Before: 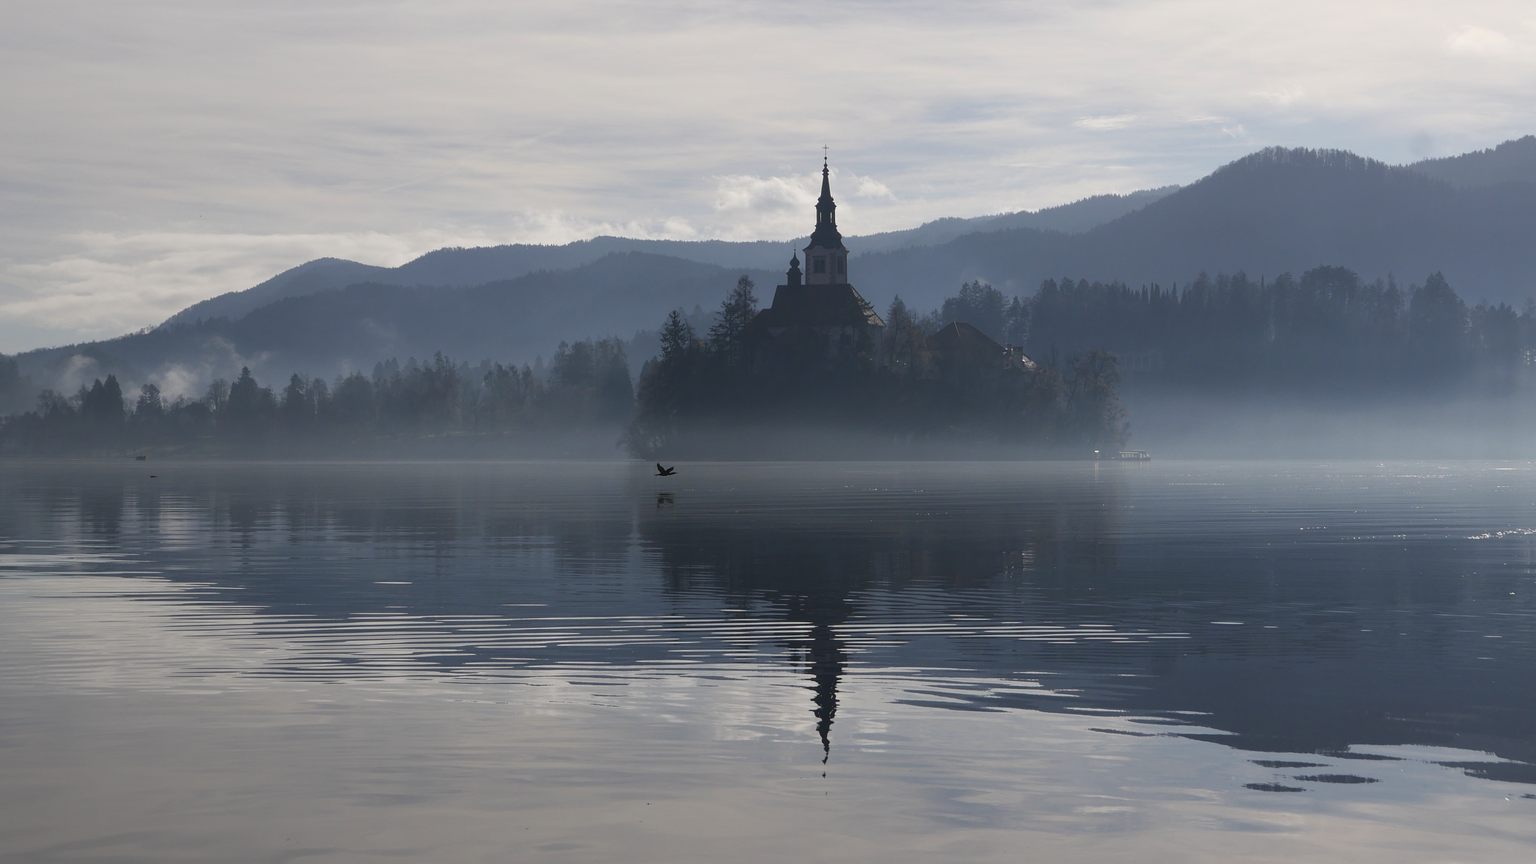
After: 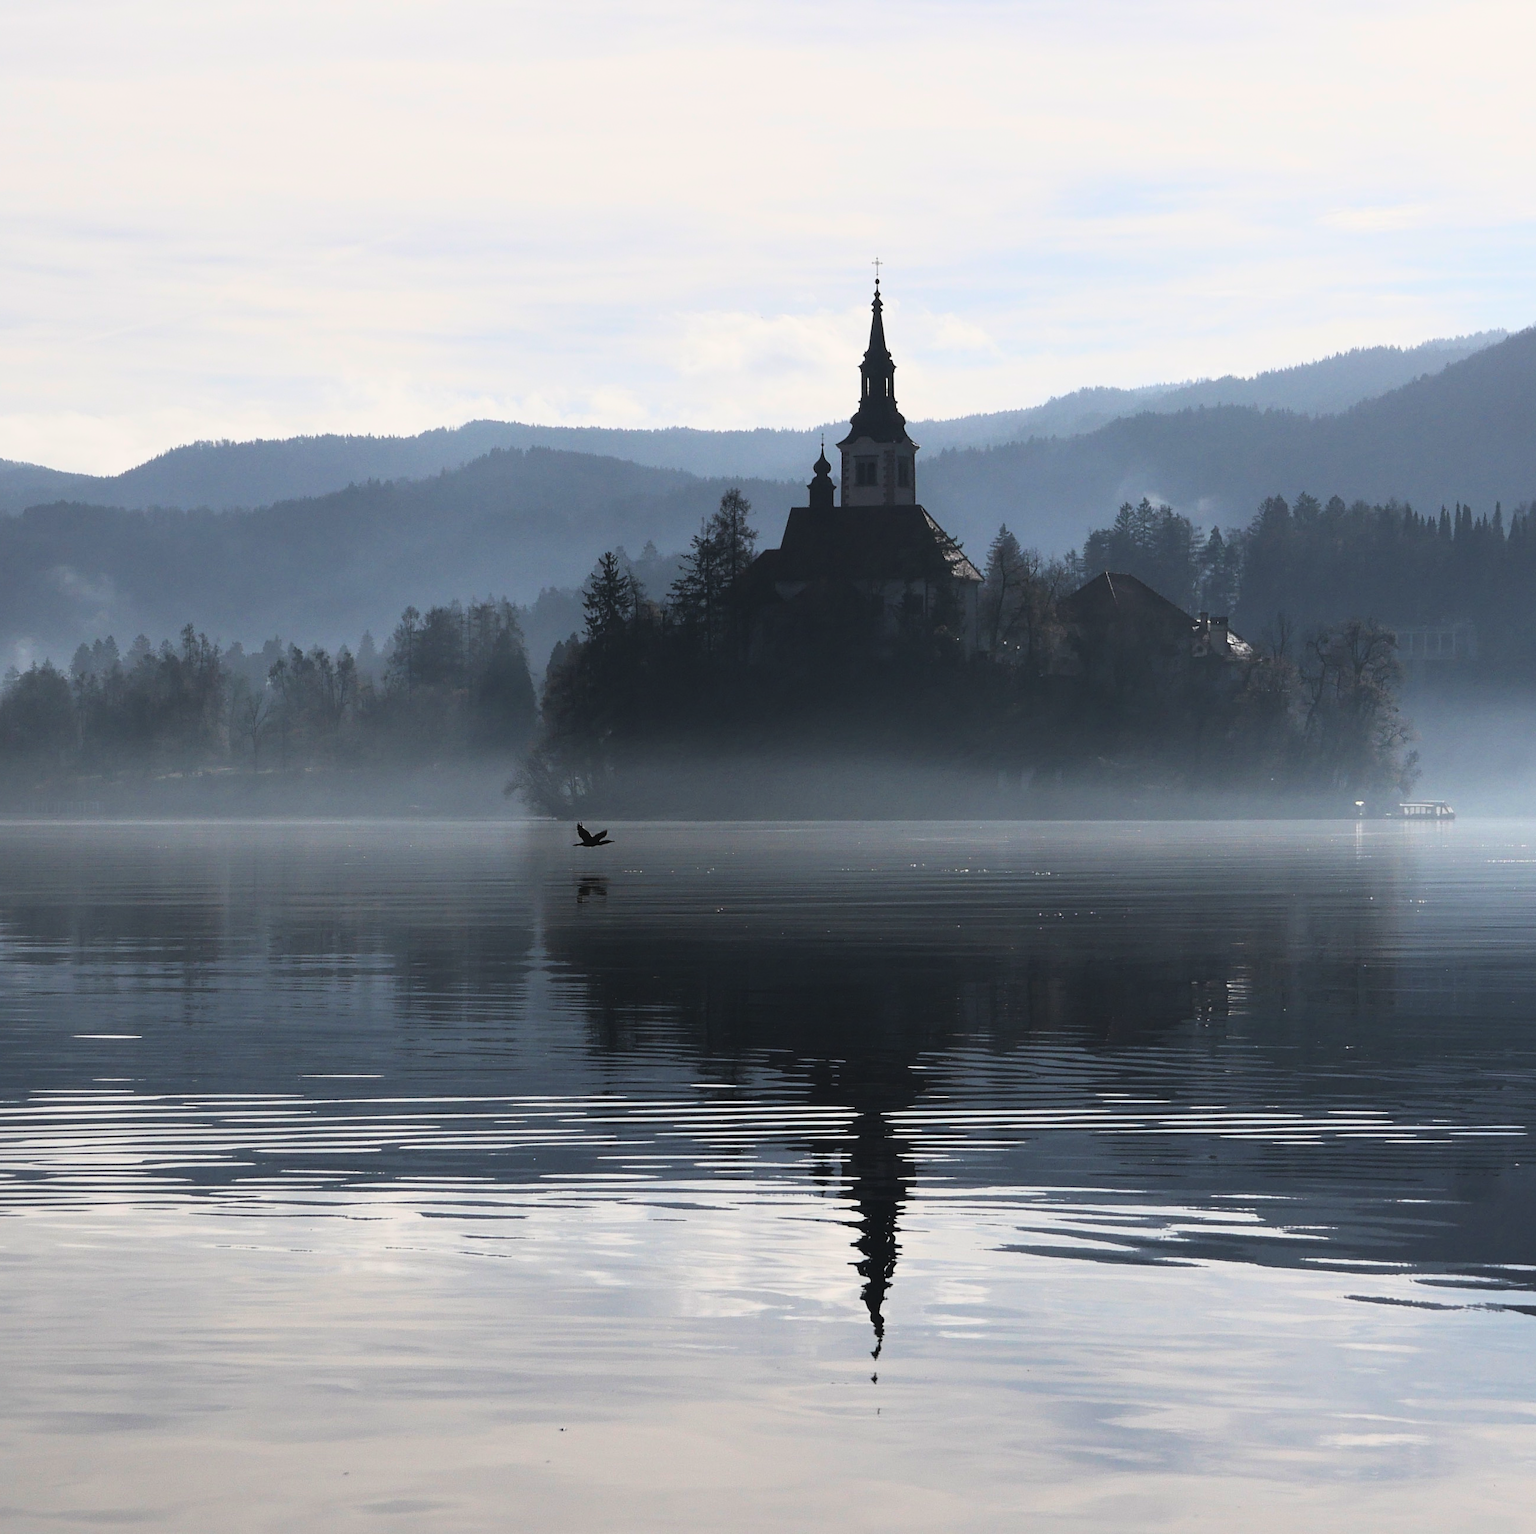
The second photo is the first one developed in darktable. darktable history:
rgb curve: curves: ch0 [(0, 0) (0.21, 0.15) (0.24, 0.21) (0.5, 0.75) (0.75, 0.96) (0.89, 0.99) (1, 1)]; ch1 [(0, 0.02) (0.21, 0.13) (0.25, 0.2) (0.5, 0.67) (0.75, 0.9) (0.89, 0.97) (1, 1)]; ch2 [(0, 0.02) (0.21, 0.13) (0.25, 0.2) (0.5, 0.67) (0.75, 0.9) (0.89, 0.97) (1, 1)], compensate middle gray true
crop: left 21.674%, right 22.086%
exposure: black level correction -0.015, exposure -0.5 EV, compensate highlight preservation false
